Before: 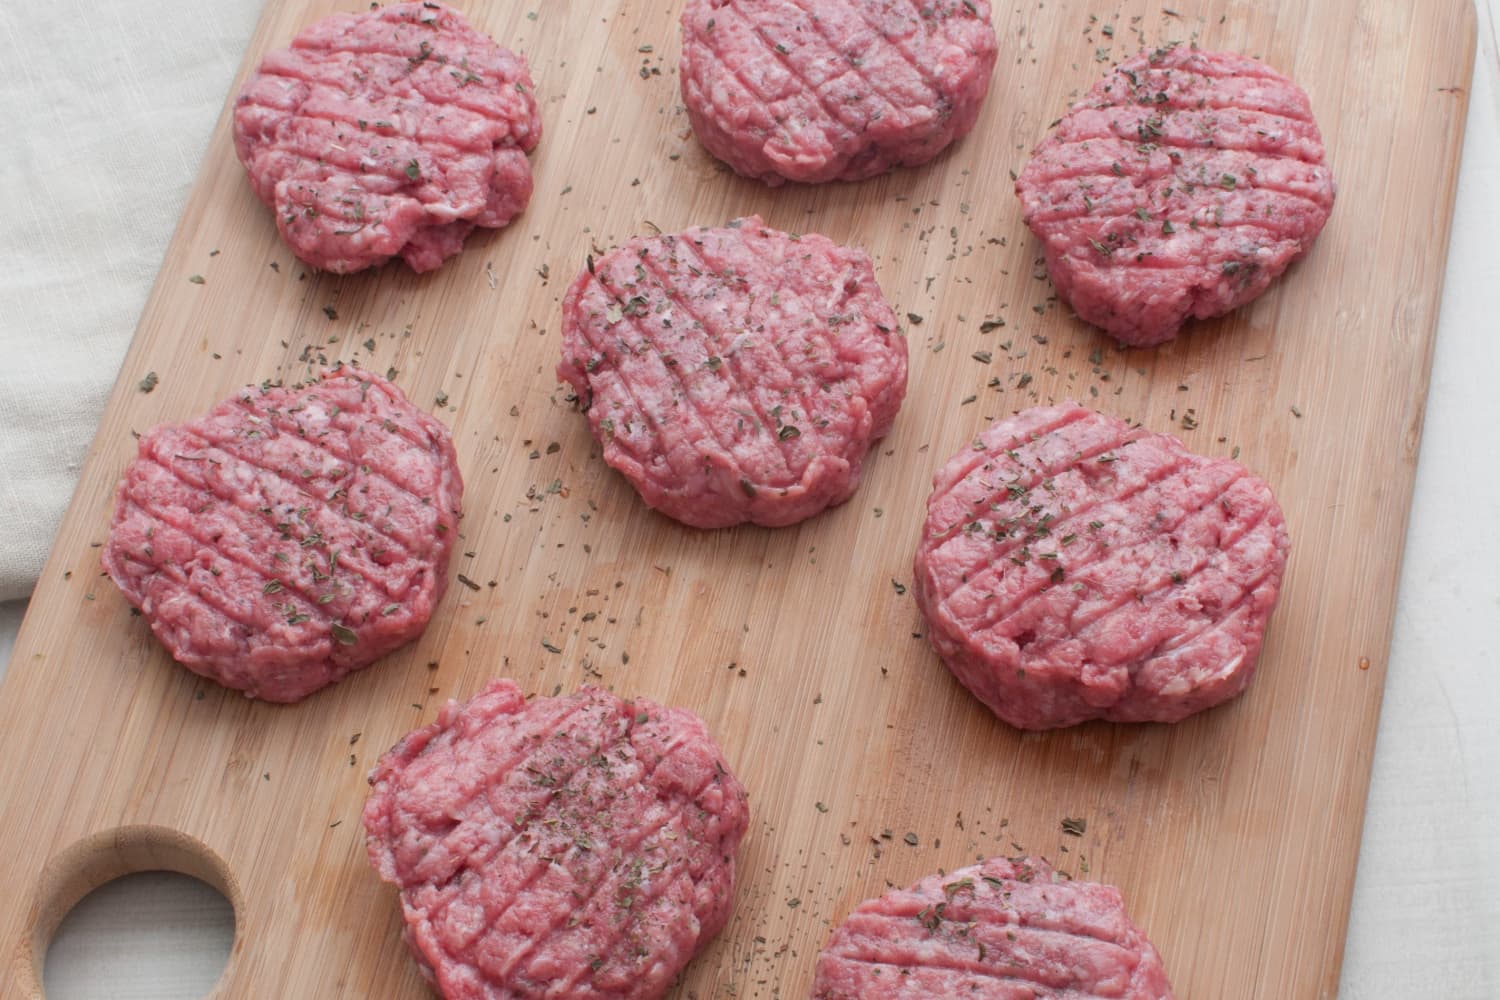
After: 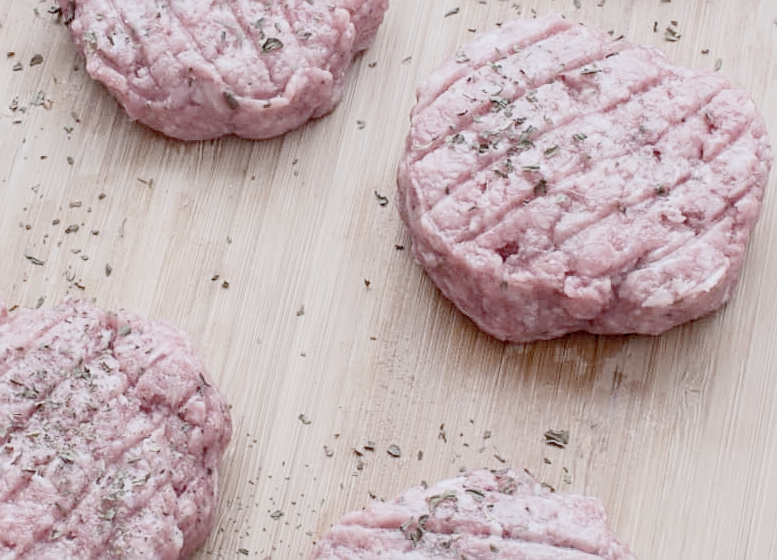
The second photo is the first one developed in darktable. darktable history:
sharpen: on, module defaults
crop: left 34.479%, top 38.822%, right 13.718%, bottom 5.172%
white balance: red 0.931, blue 1.11
contrast brightness saturation: contrast 0.43, brightness 0.56, saturation -0.19
exposure: black level correction 0.001, compensate highlight preservation false
filmic rgb: white relative exposure 8 EV, threshold 3 EV, structure ↔ texture 100%, target black luminance 0%, hardness 2.44, latitude 76.53%, contrast 0.562, shadows ↔ highlights balance 0%, preserve chrominance no, color science v4 (2020), iterations of high-quality reconstruction 10, type of noise poissonian, enable highlight reconstruction true
local contrast: on, module defaults
